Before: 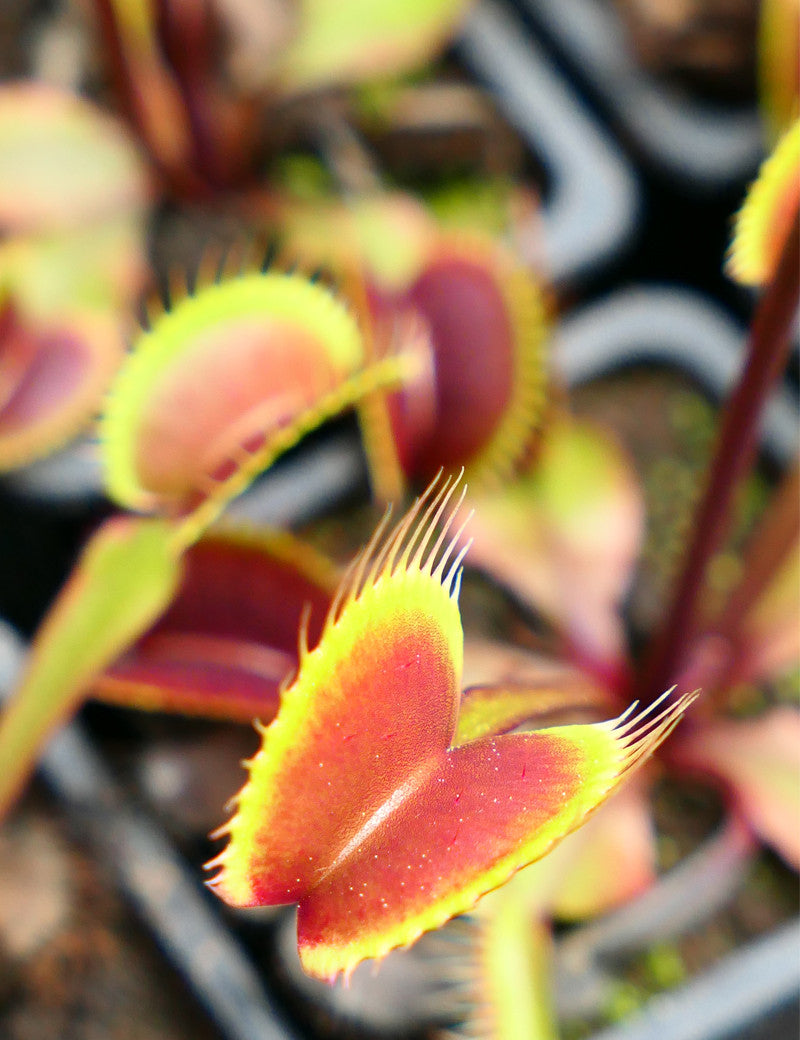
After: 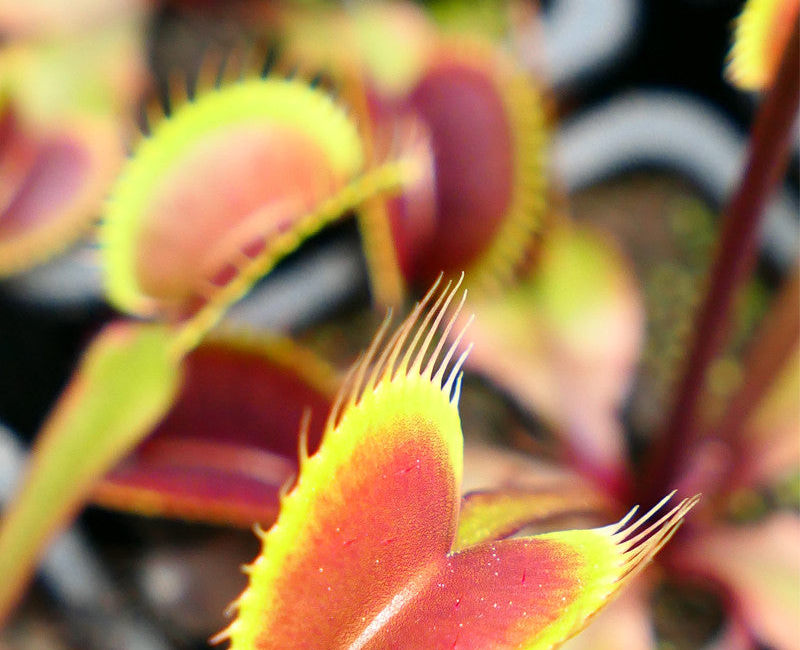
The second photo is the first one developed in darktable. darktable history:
crop: top 18.75%, bottom 18.75%
